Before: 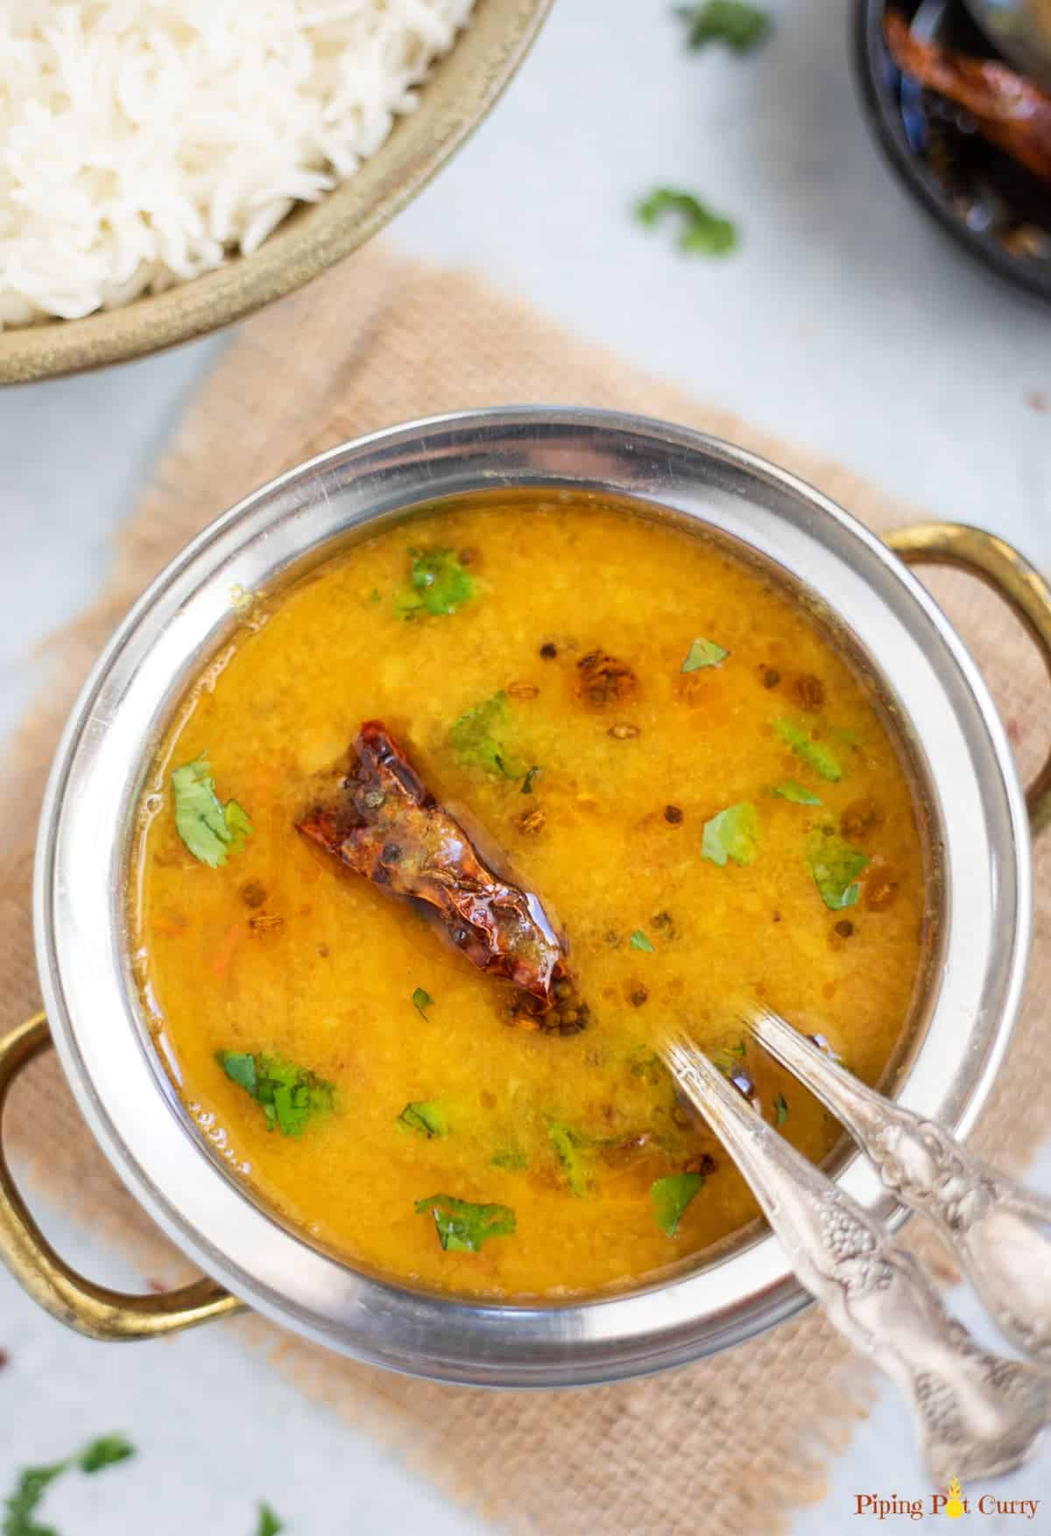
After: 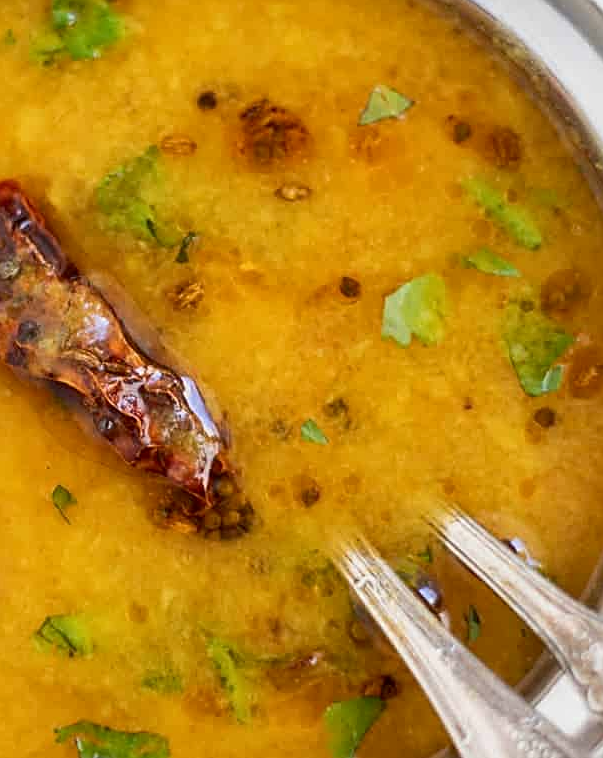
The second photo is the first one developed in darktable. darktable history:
exposure: black level correction 0.001, exposure -0.203 EV, compensate highlight preservation false
crop: left 34.975%, top 36.698%, right 14.698%, bottom 20.034%
sharpen: on, module defaults
local contrast: mode bilateral grid, contrast 20, coarseness 50, detail 119%, midtone range 0.2
